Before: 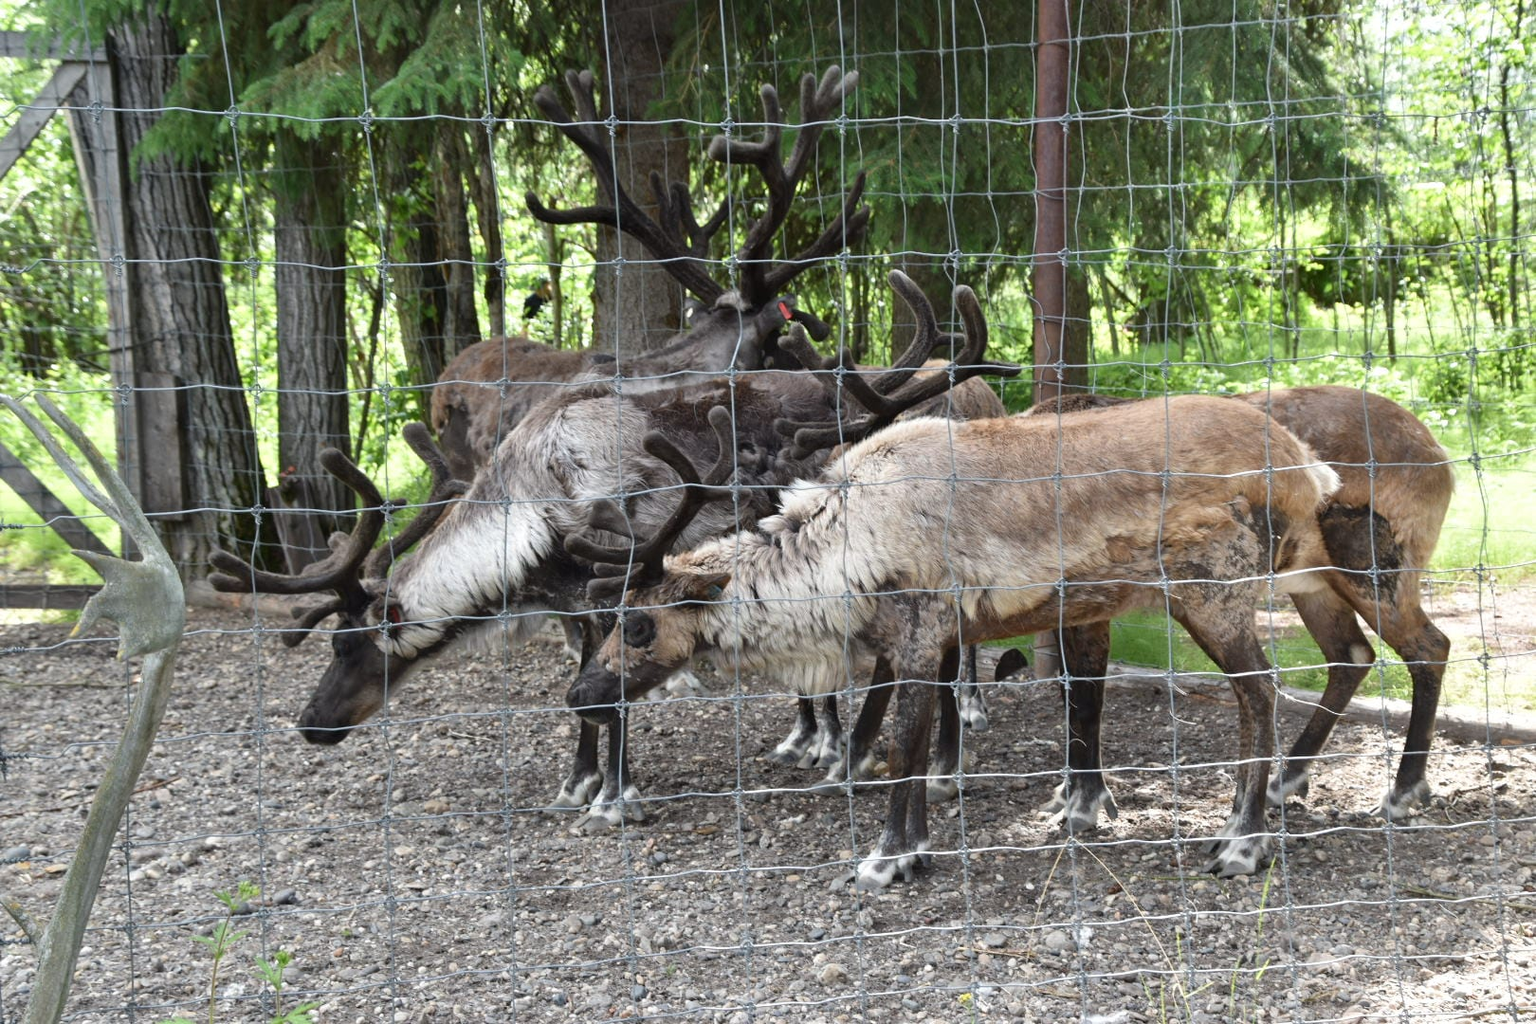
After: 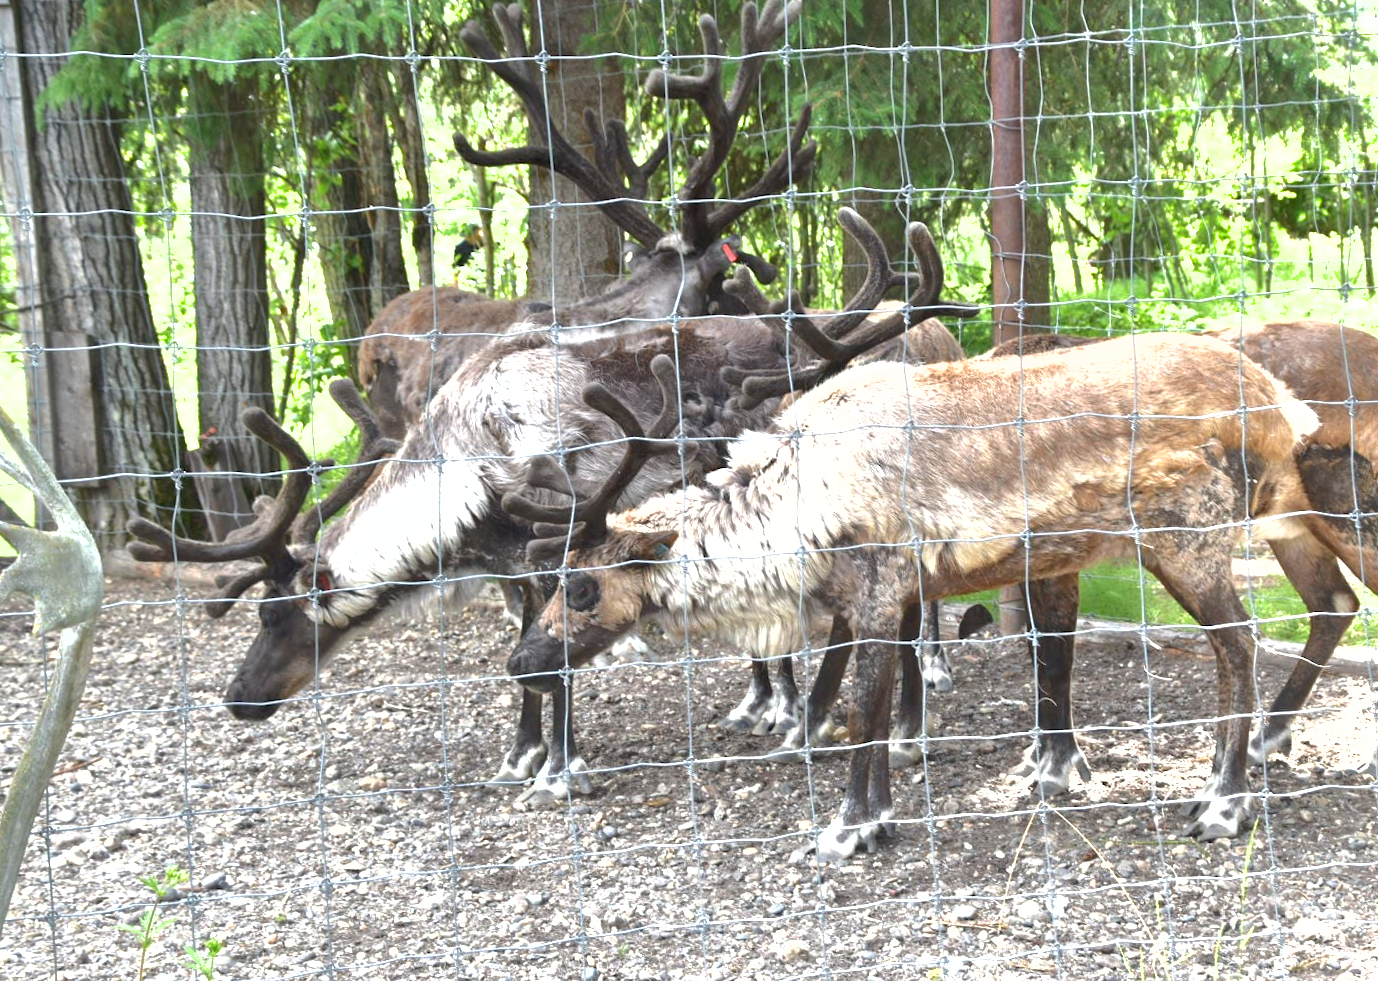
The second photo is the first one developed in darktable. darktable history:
shadows and highlights: on, module defaults
exposure: black level correction 0, exposure 1.2 EV, compensate highlight preservation false
rotate and perspective: rotation -1.17°, automatic cropping off
crop: left 6.446%, top 8.188%, right 9.538%, bottom 3.548%
